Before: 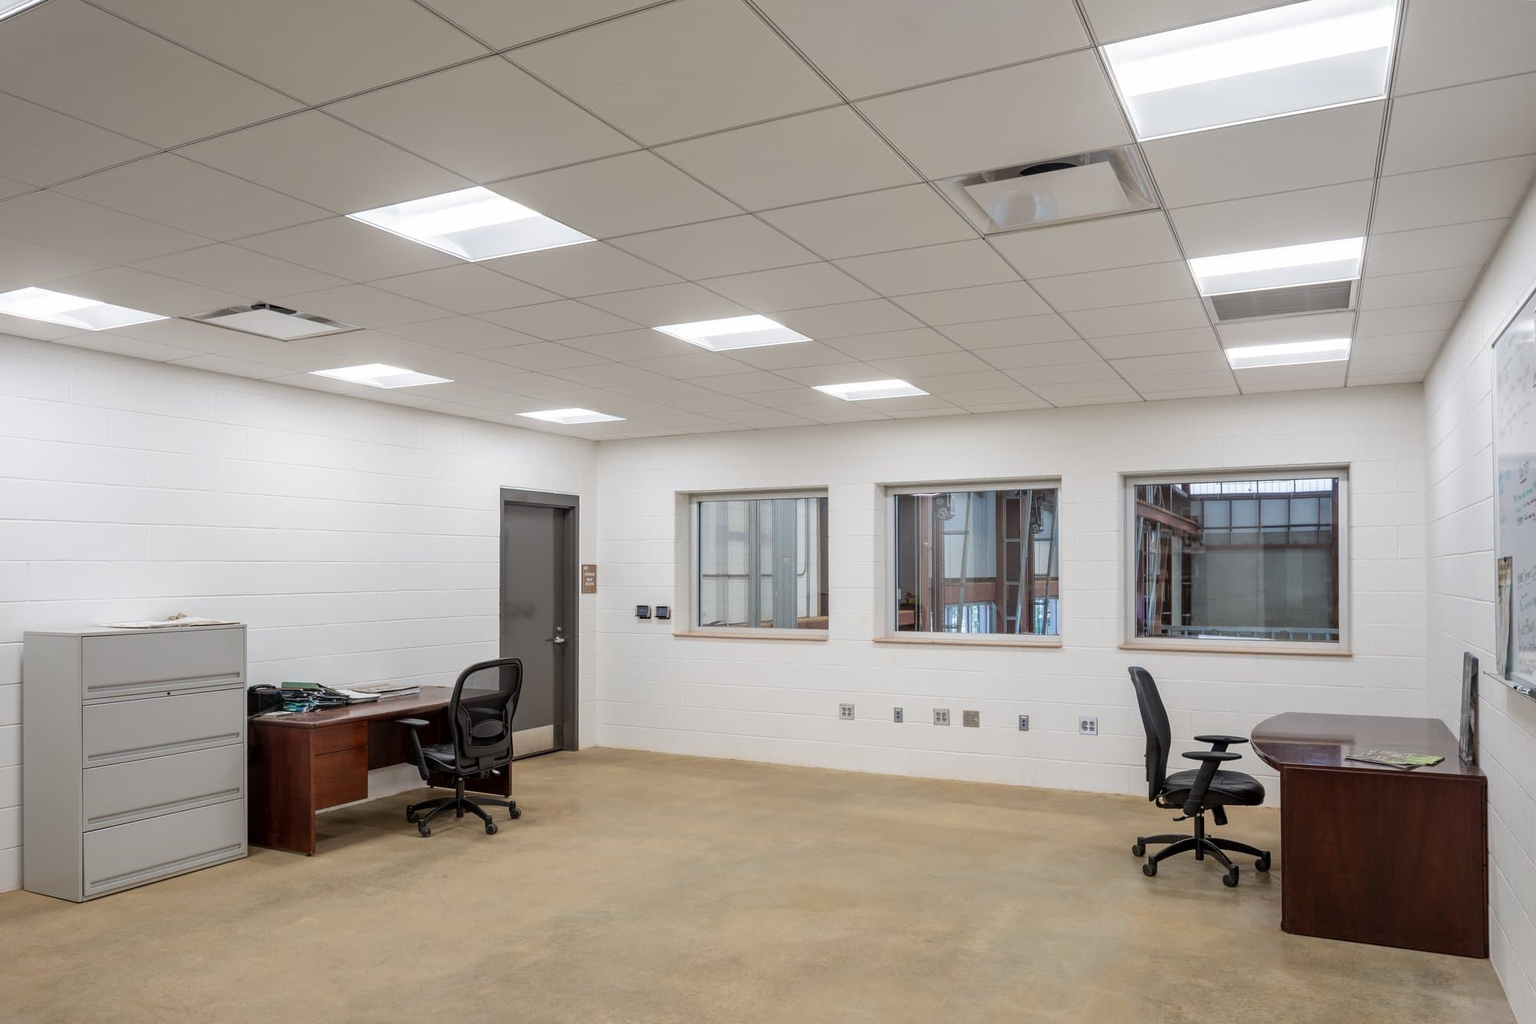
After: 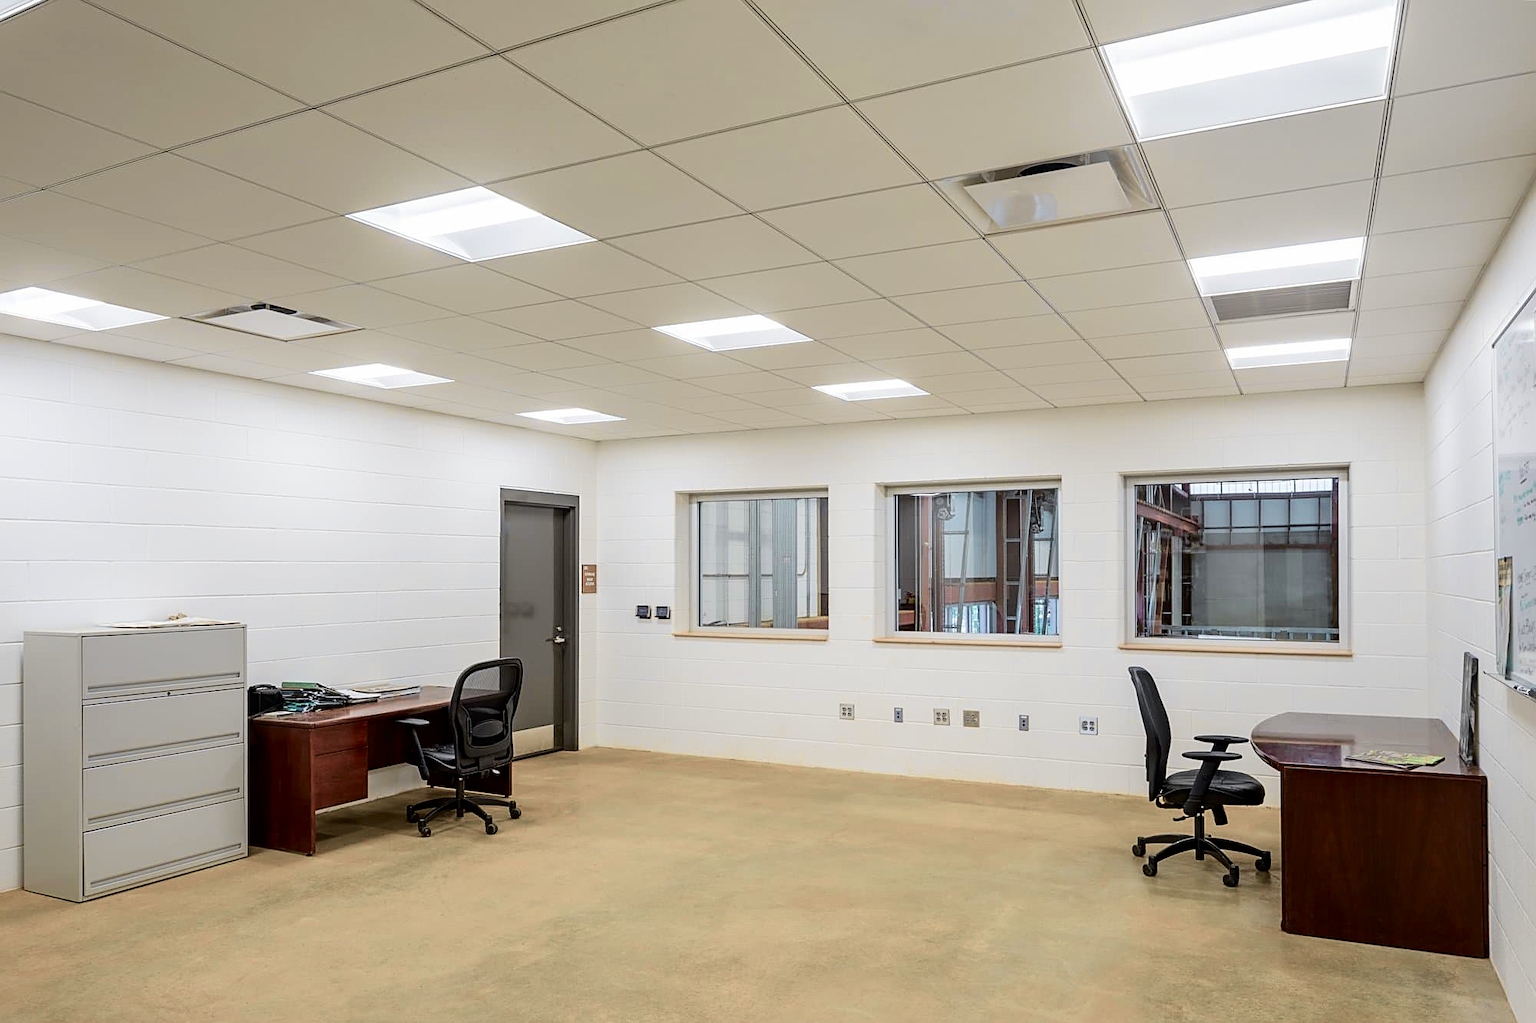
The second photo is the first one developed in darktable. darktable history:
tone curve: curves: ch0 [(0.003, 0) (0.066, 0.023) (0.149, 0.094) (0.264, 0.238) (0.395, 0.421) (0.517, 0.56) (0.688, 0.743) (0.813, 0.846) (1, 1)]; ch1 [(0, 0) (0.164, 0.115) (0.337, 0.332) (0.39, 0.398) (0.464, 0.461) (0.501, 0.5) (0.507, 0.503) (0.534, 0.537) (0.577, 0.59) (0.652, 0.681) (0.733, 0.749) (0.811, 0.796) (1, 1)]; ch2 [(0, 0) (0.337, 0.382) (0.464, 0.476) (0.501, 0.502) (0.527, 0.54) (0.551, 0.565) (0.6, 0.59) (0.687, 0.675) (1, 1)], color space Lab, independent channels, preserve colors none
sharpen: on, module defaults
velvia: on, module defaults
